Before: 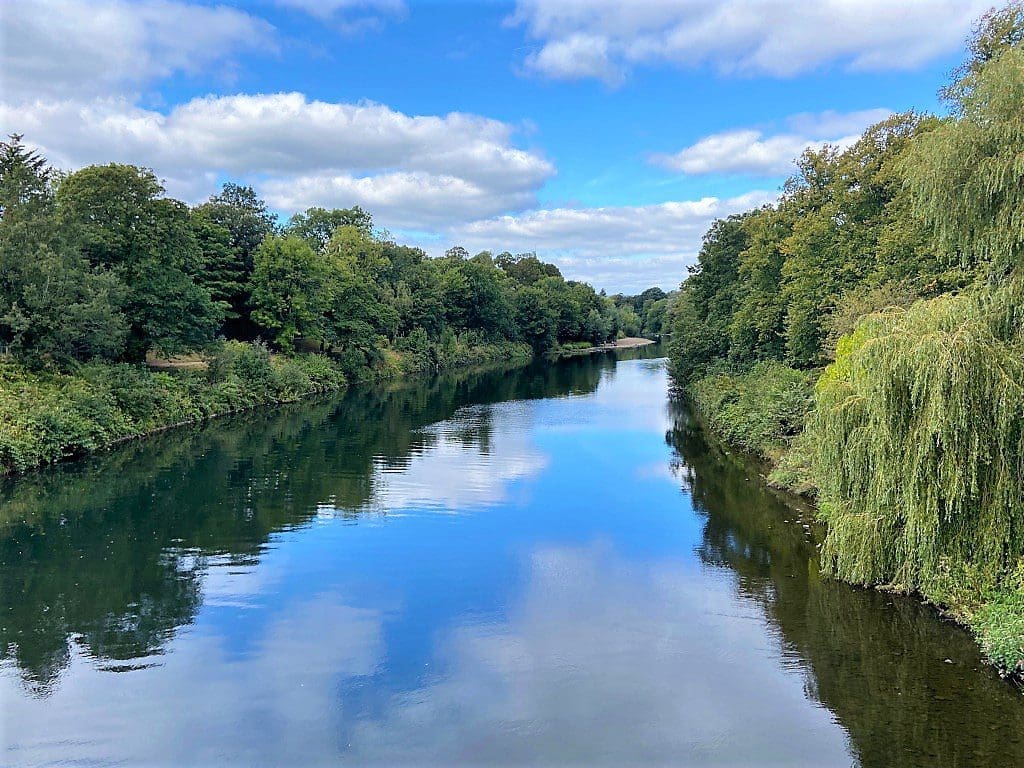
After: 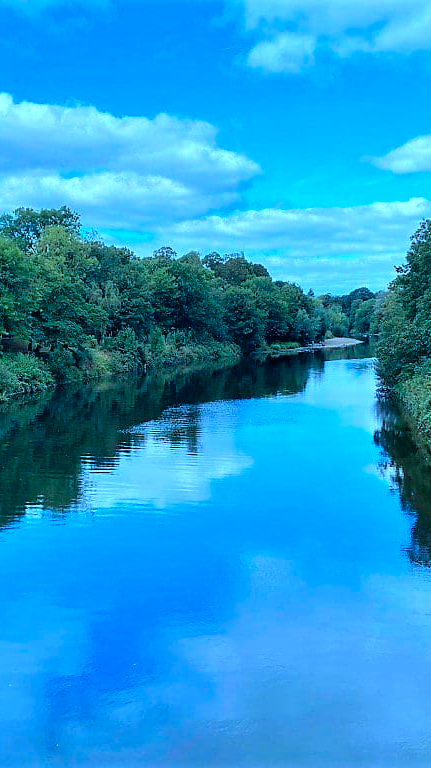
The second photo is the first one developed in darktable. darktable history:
color calibration: illuminant custom, x 0.432, y 0.395, temperature 3098 K
crop: left 28.583%, right 29.231%
